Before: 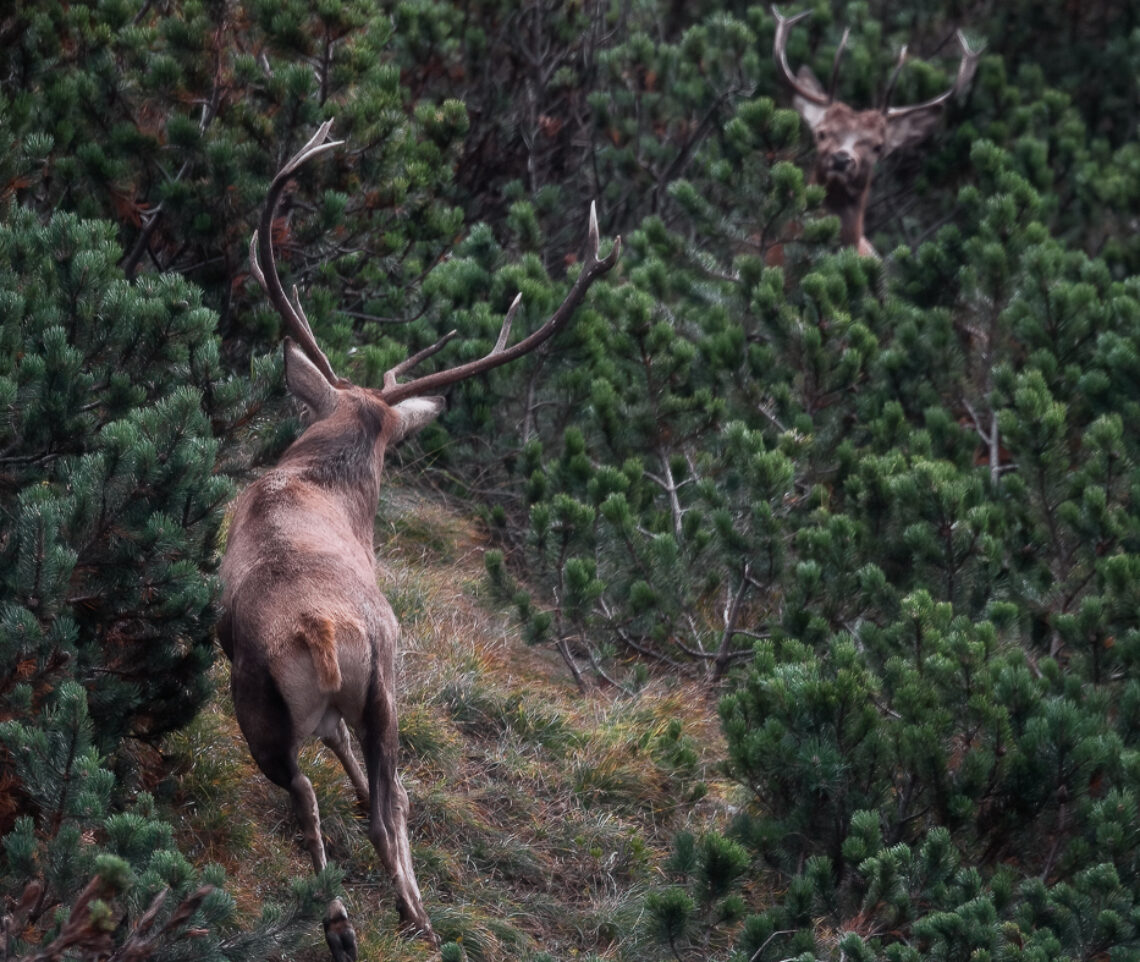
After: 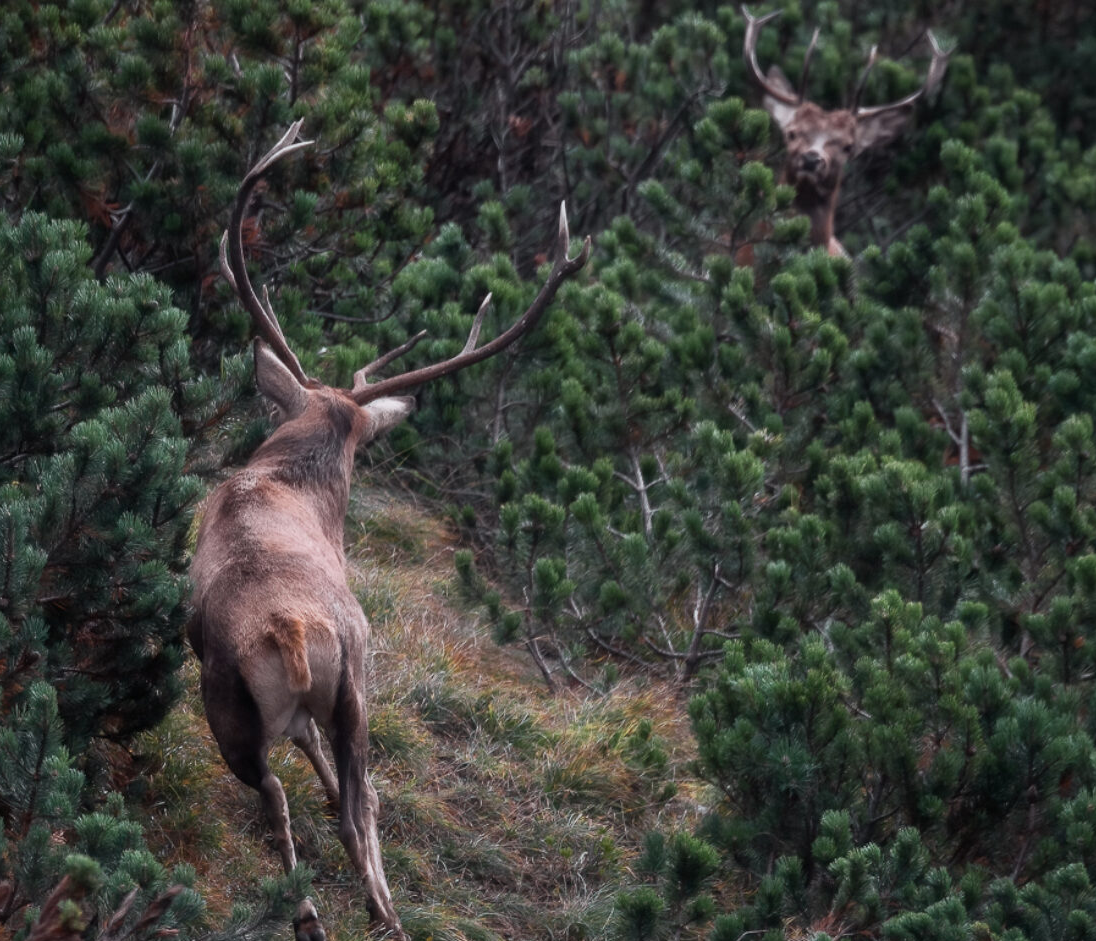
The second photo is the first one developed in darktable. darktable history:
crop and rotate: left 2.683%, right 1.113%, bottom 2.154%
